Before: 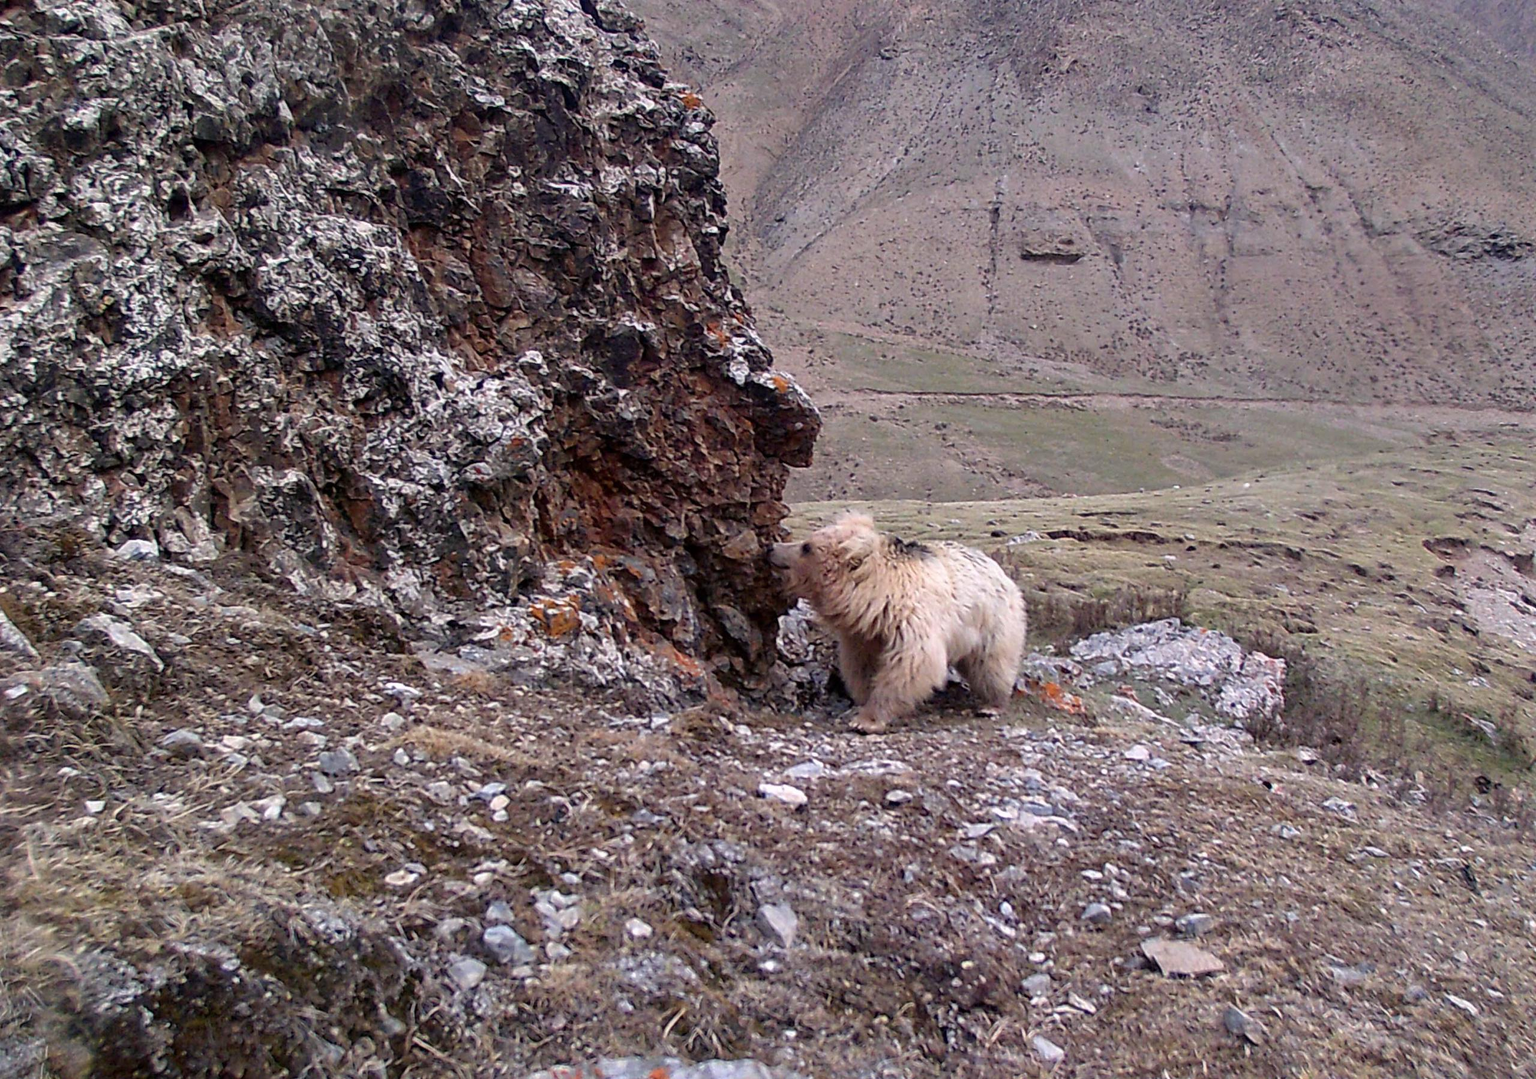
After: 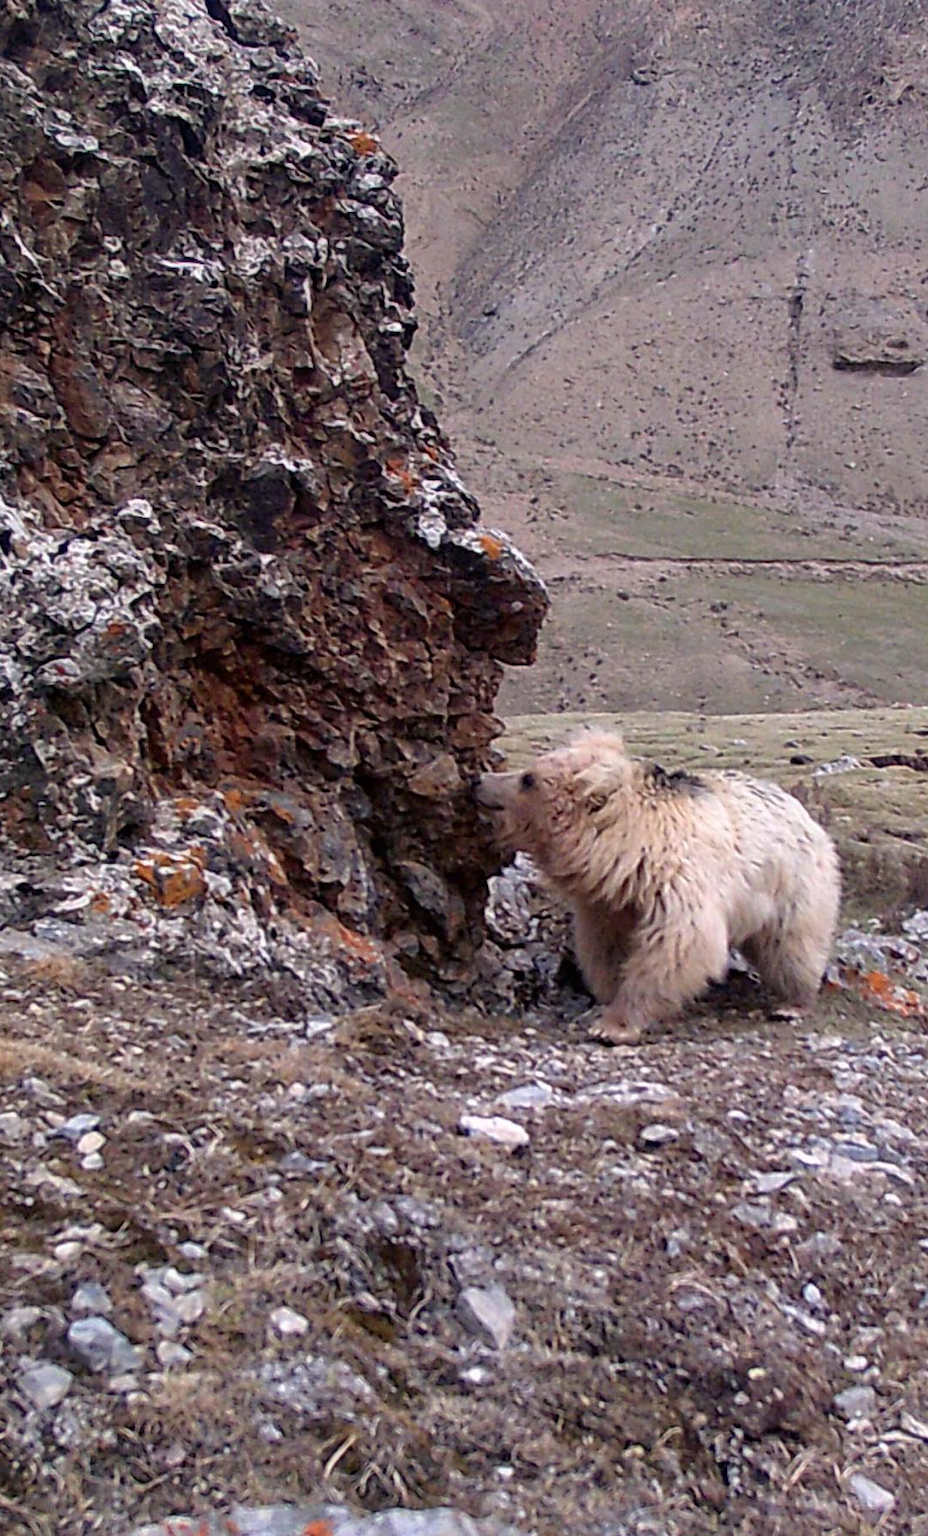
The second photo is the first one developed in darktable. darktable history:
crop: left 28.391%, right 29.133%
exposure: compensate highlight preservation false
